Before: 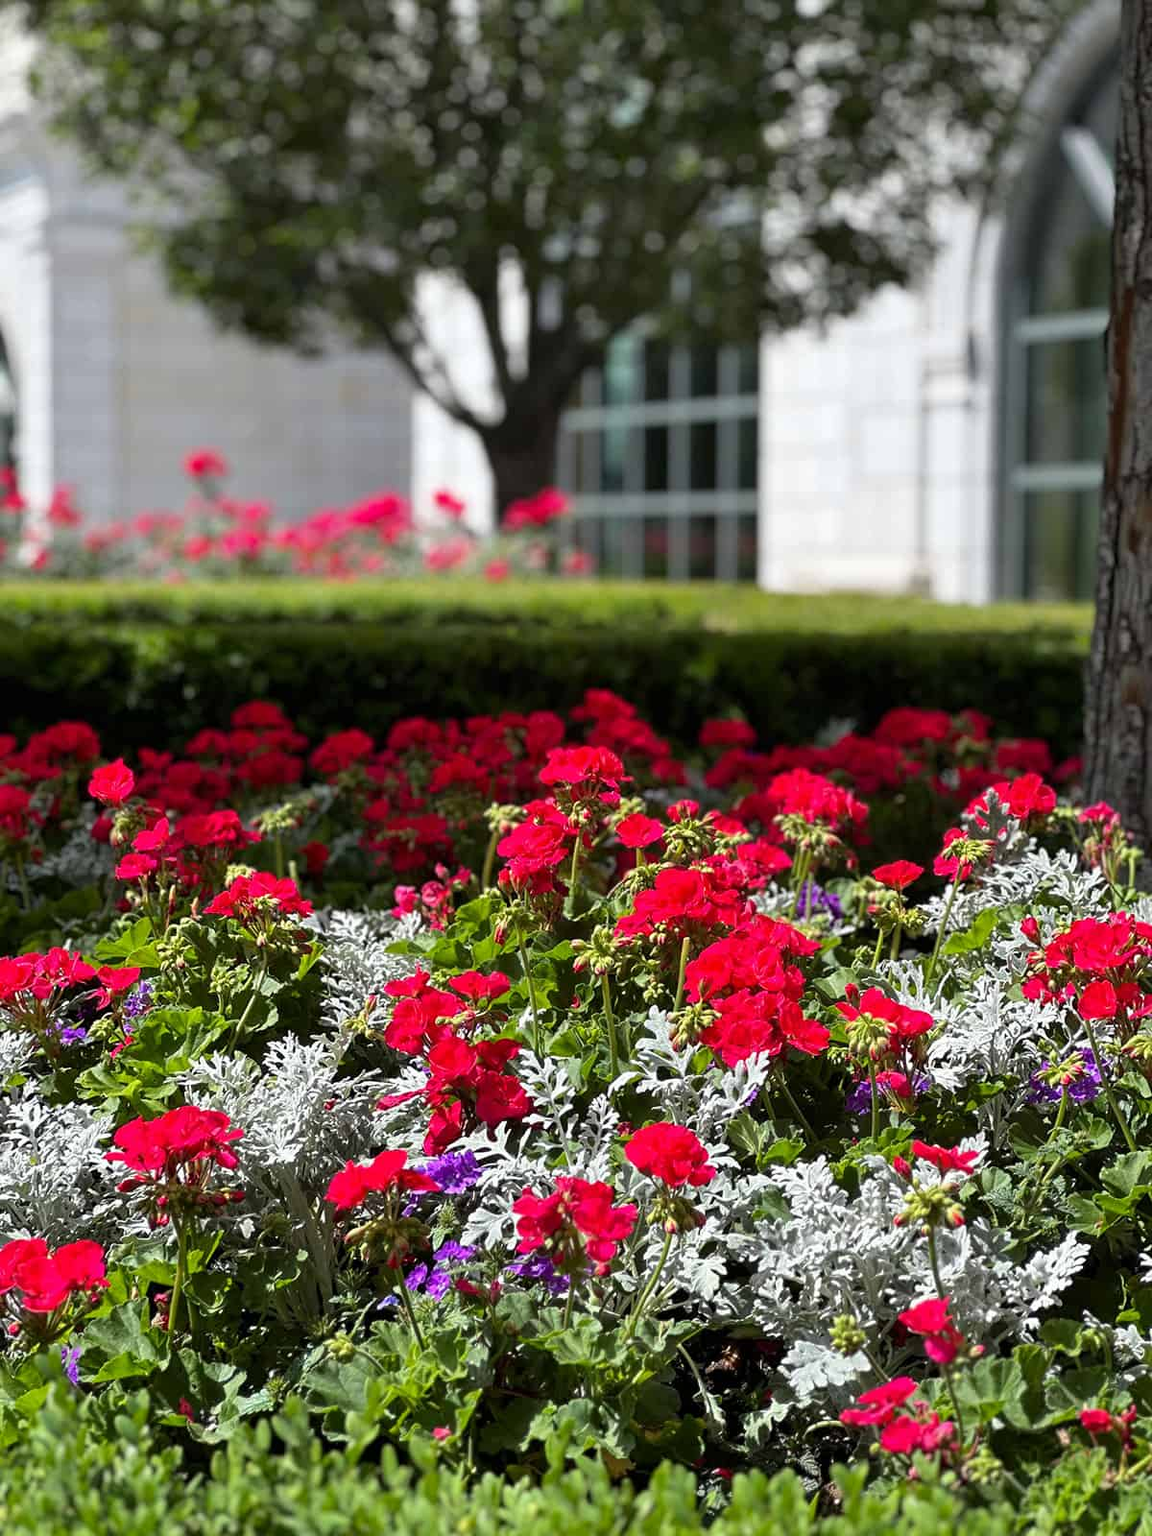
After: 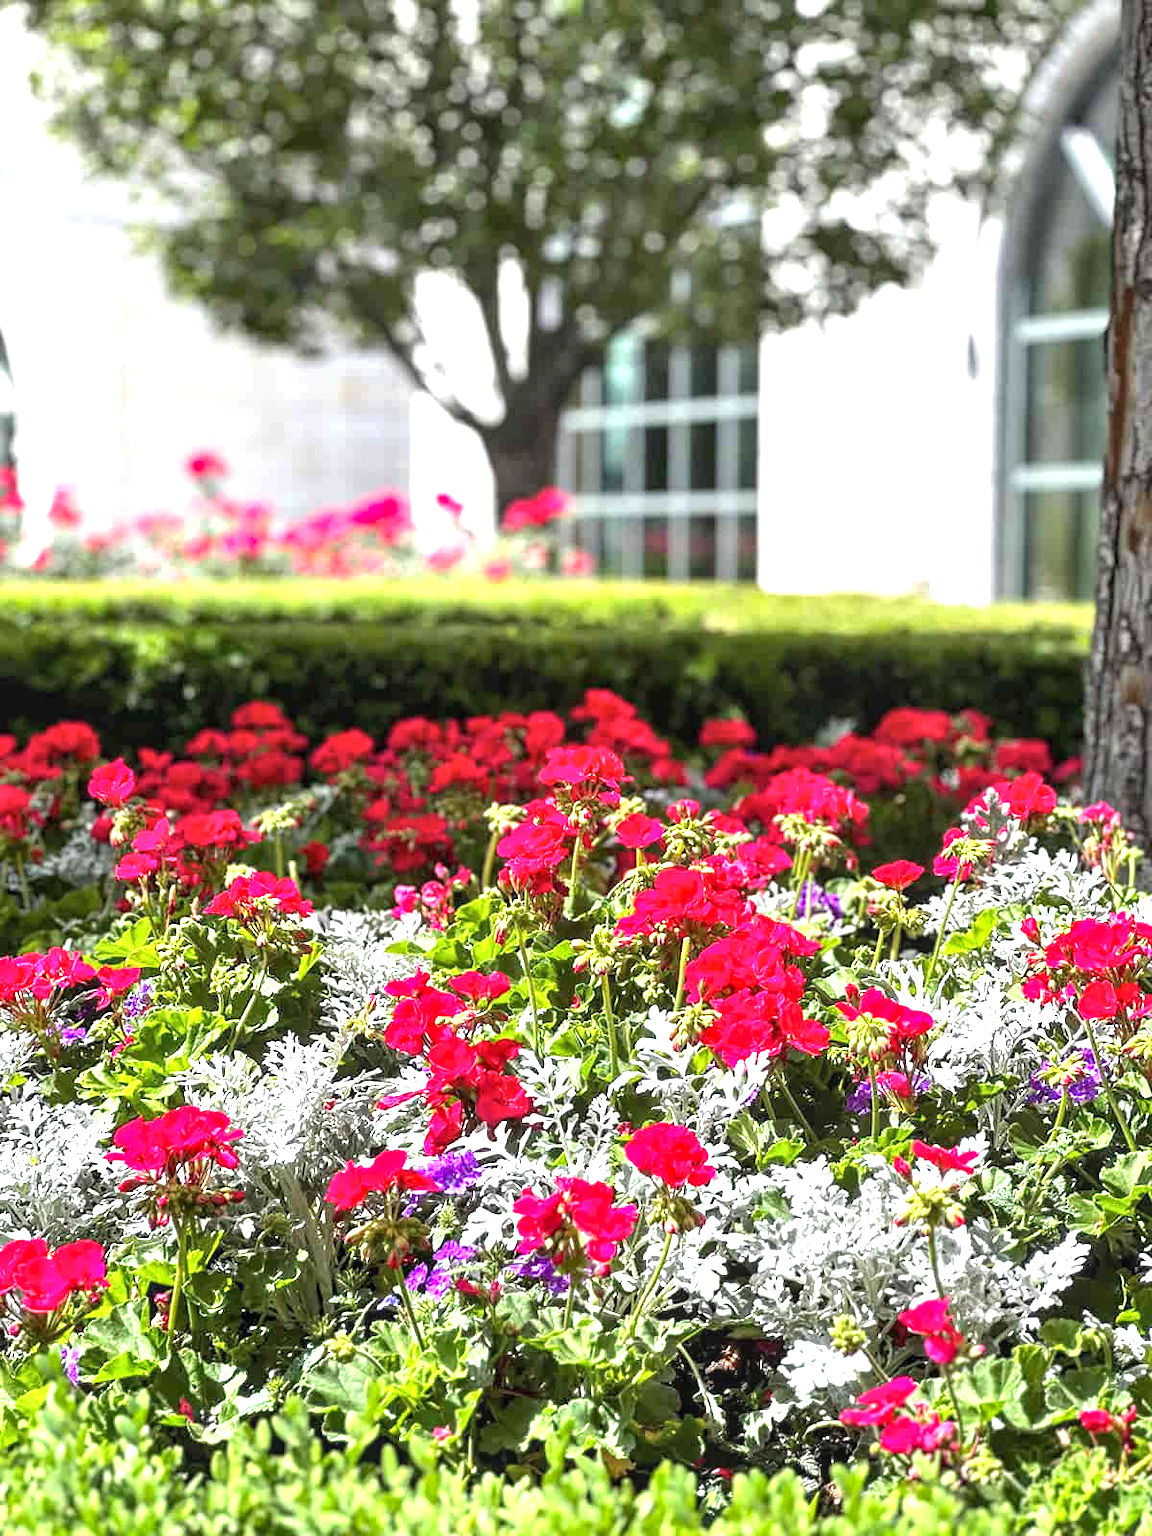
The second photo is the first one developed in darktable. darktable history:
exposure: black level correction 0, exposure 1.55 EV, compensate exposure bias true, compensate highlight preservation false
tone equalizer: on, module defaults
local contrast: on, module defaults
